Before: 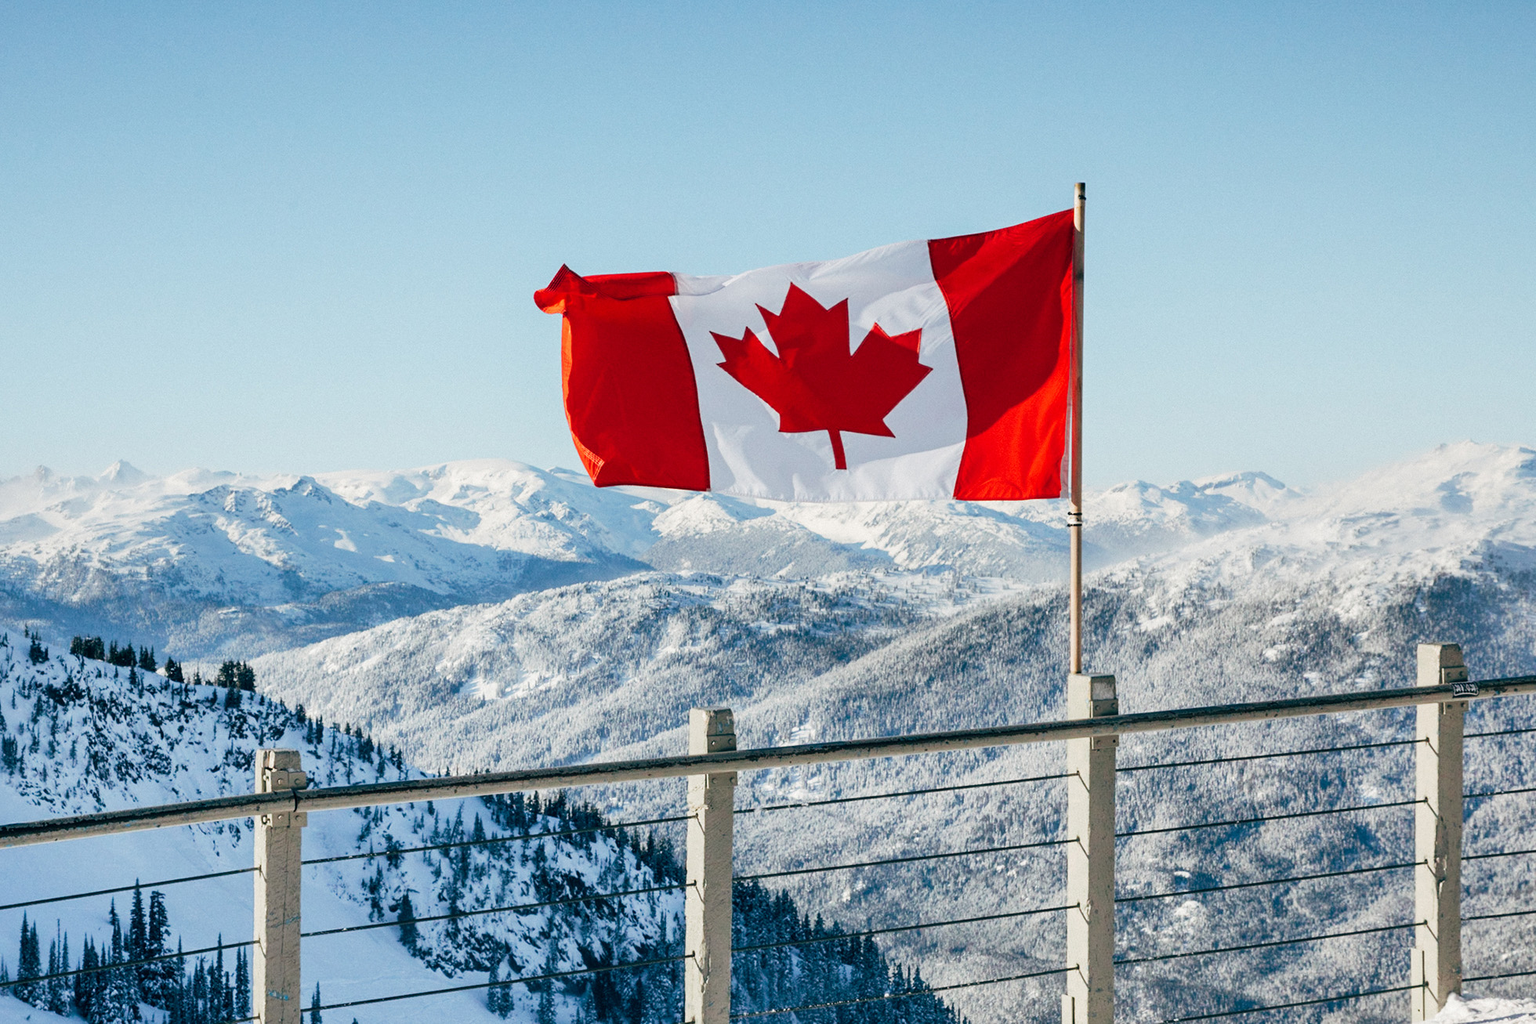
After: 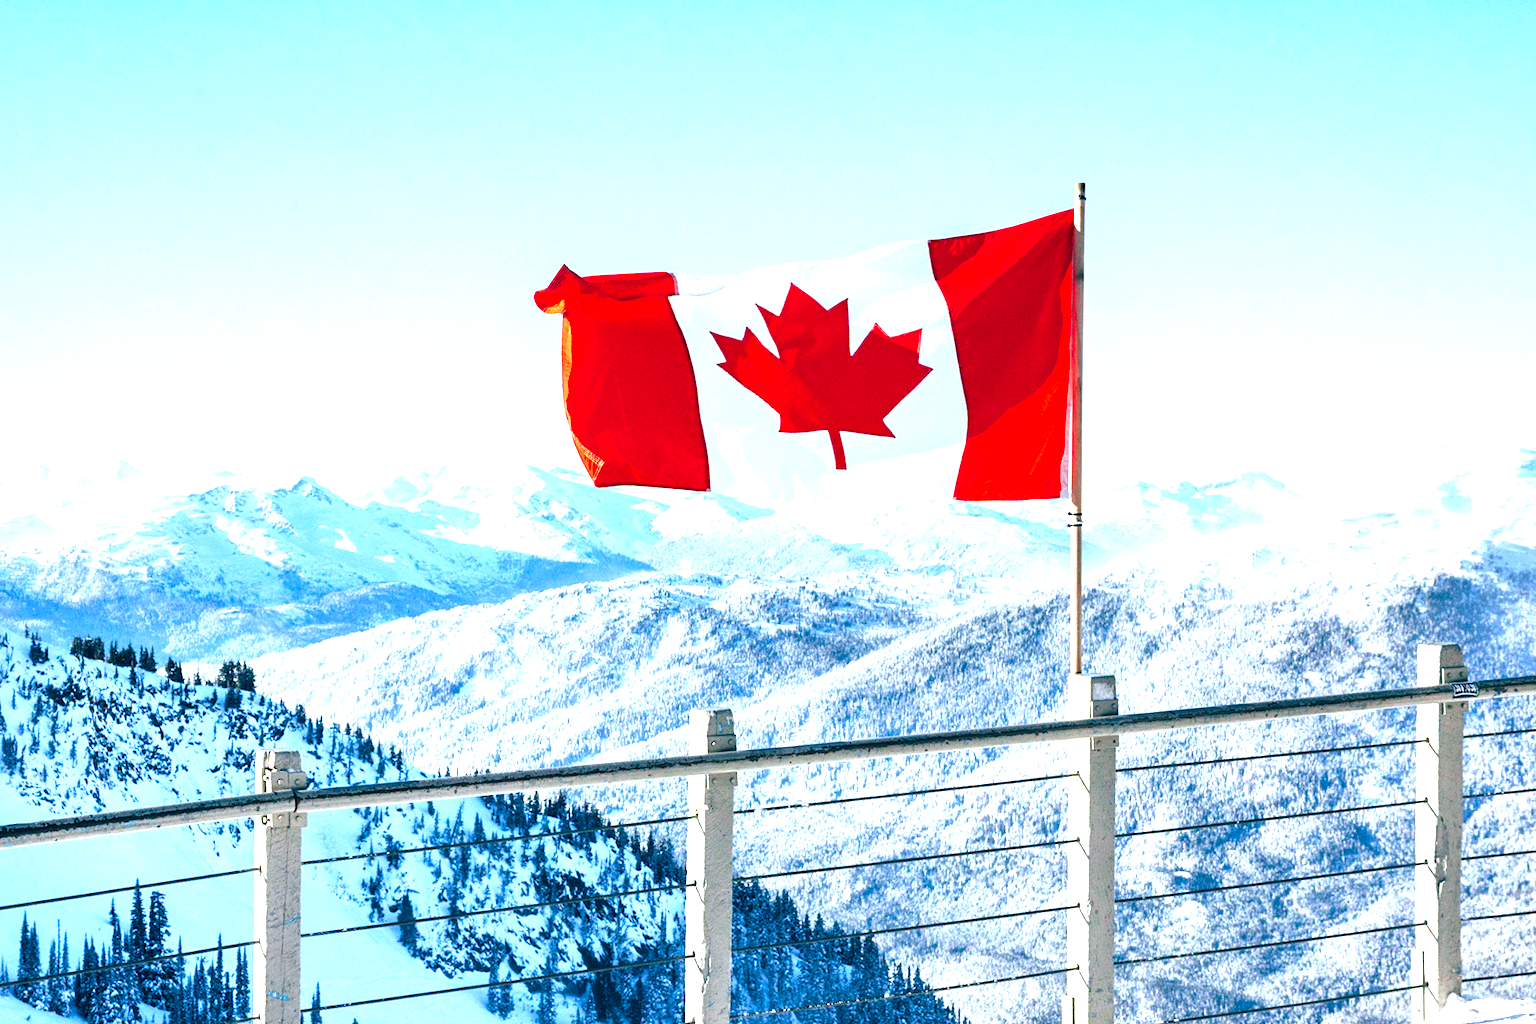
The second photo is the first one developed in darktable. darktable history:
exposure: black level correction 0, exposure 1.3 EV, compensate exposure bias true, compensate highlight preservation false
white balance: red 0.931, blue 1.11
color correction: saturation 1.11
